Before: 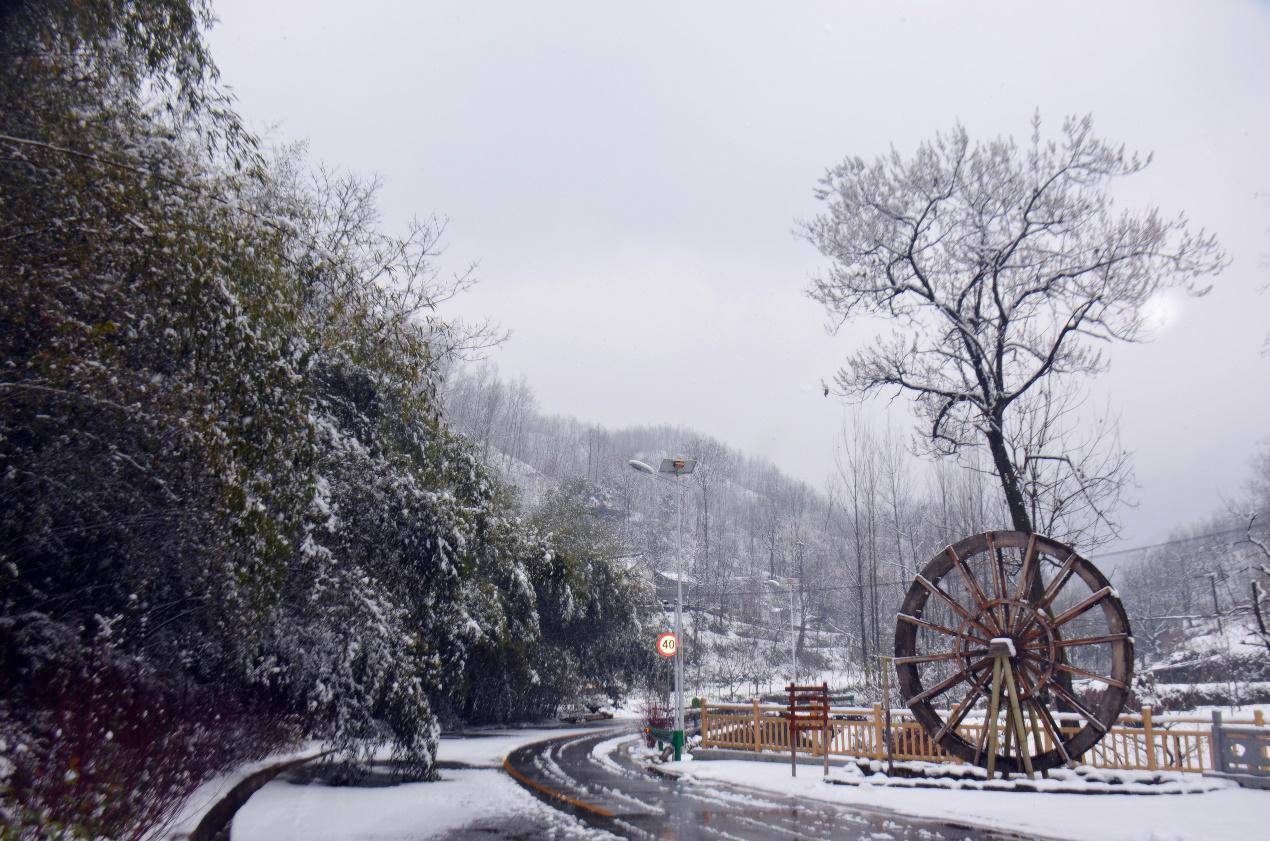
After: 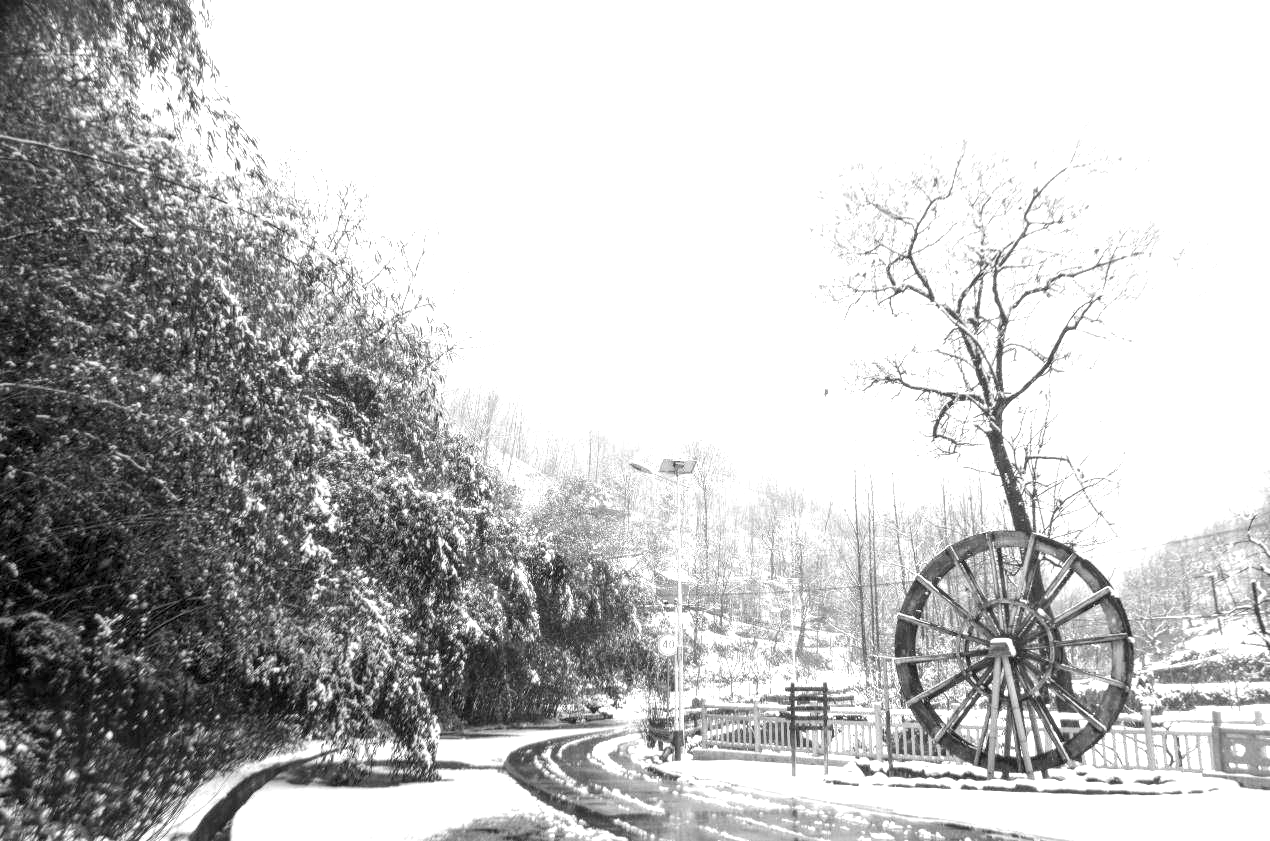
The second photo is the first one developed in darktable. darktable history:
monochrome: on, module defaults
exposure: black level correction 0, exposure 1.5 EV, compensate highlight preservation false
local contrast: on, module defaults
tone equalizer: on, module defaults
